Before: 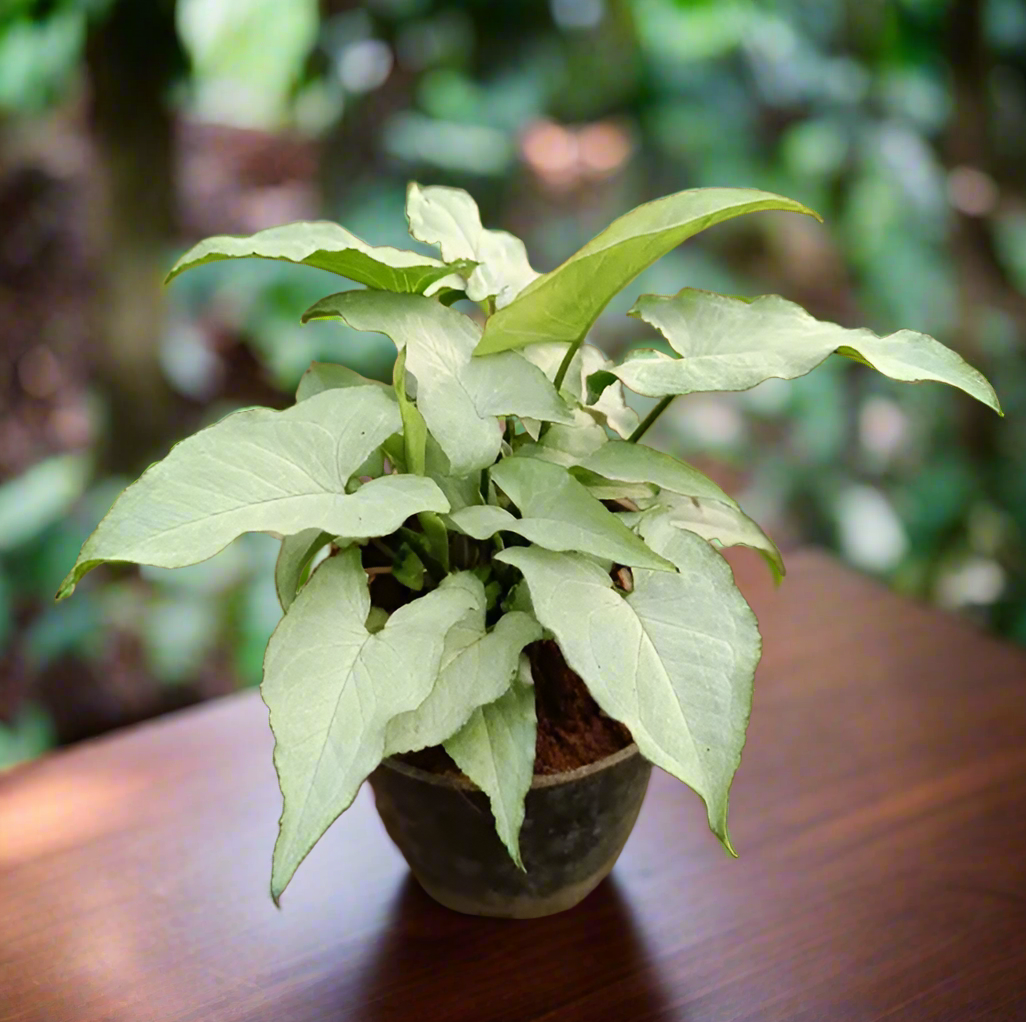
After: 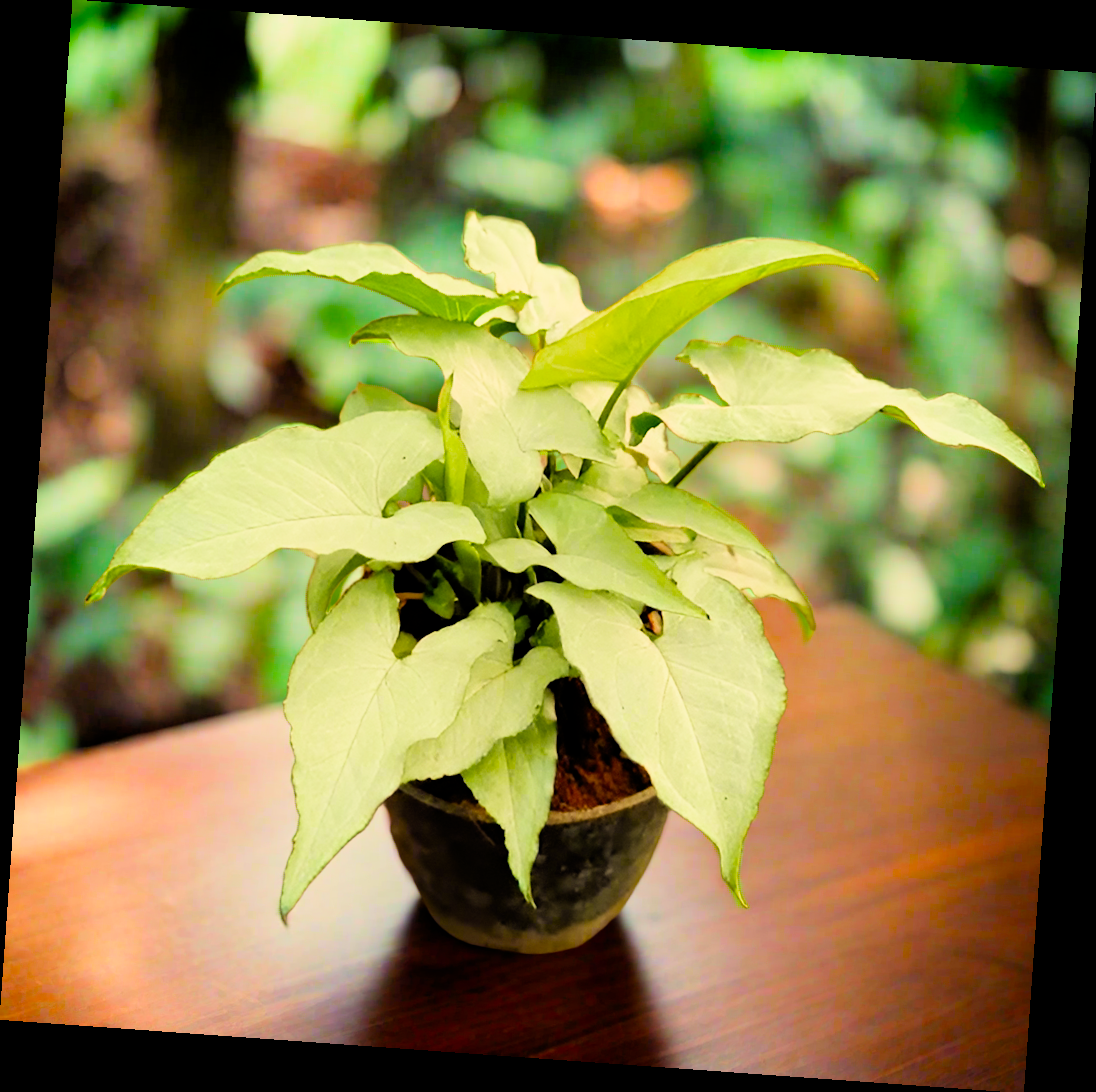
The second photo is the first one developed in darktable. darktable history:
rotate and perspective: rotation 4.1°, automatic cropping off
white balance: red 1.08, blue 0.791
exposure: exposure 0.781 EV, compensate highlight preservation false
filmic rgb: black relative exposure -7.6 EV, white relative exposure 4.64 EV, threshold 3 EV, target black luminance 0%, hardness 3.55, latitude 50.51%, contrast 1.033, highlights saturation mix 10%, shadows ↔ highlights balance -0.198%, color science v4 (2020), enable highlight reconstruction true
